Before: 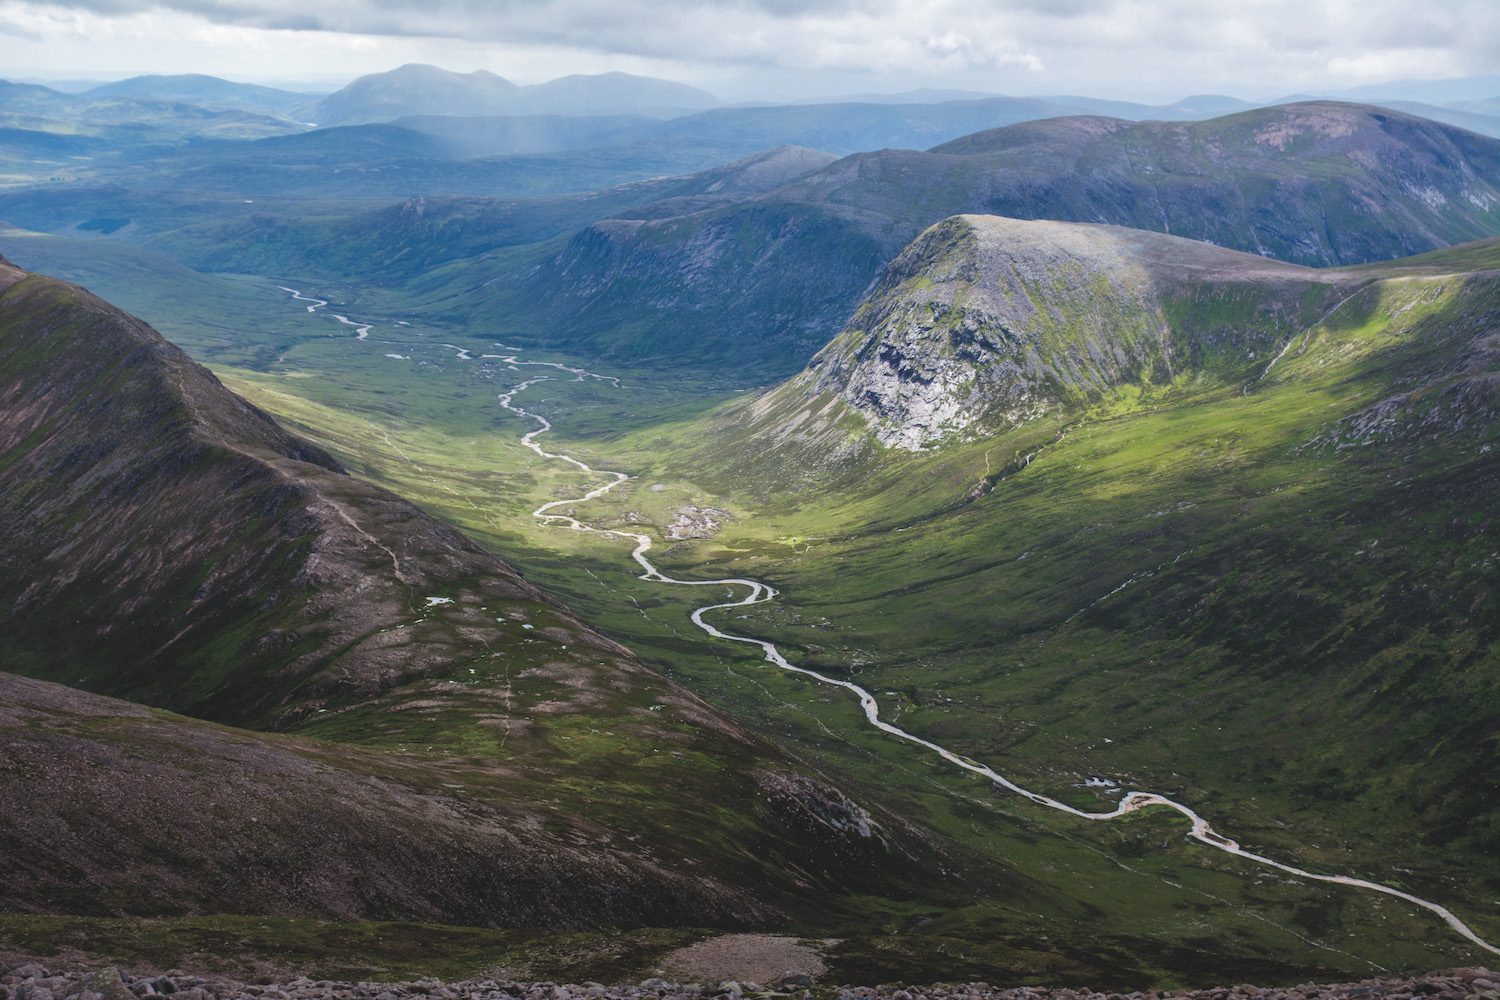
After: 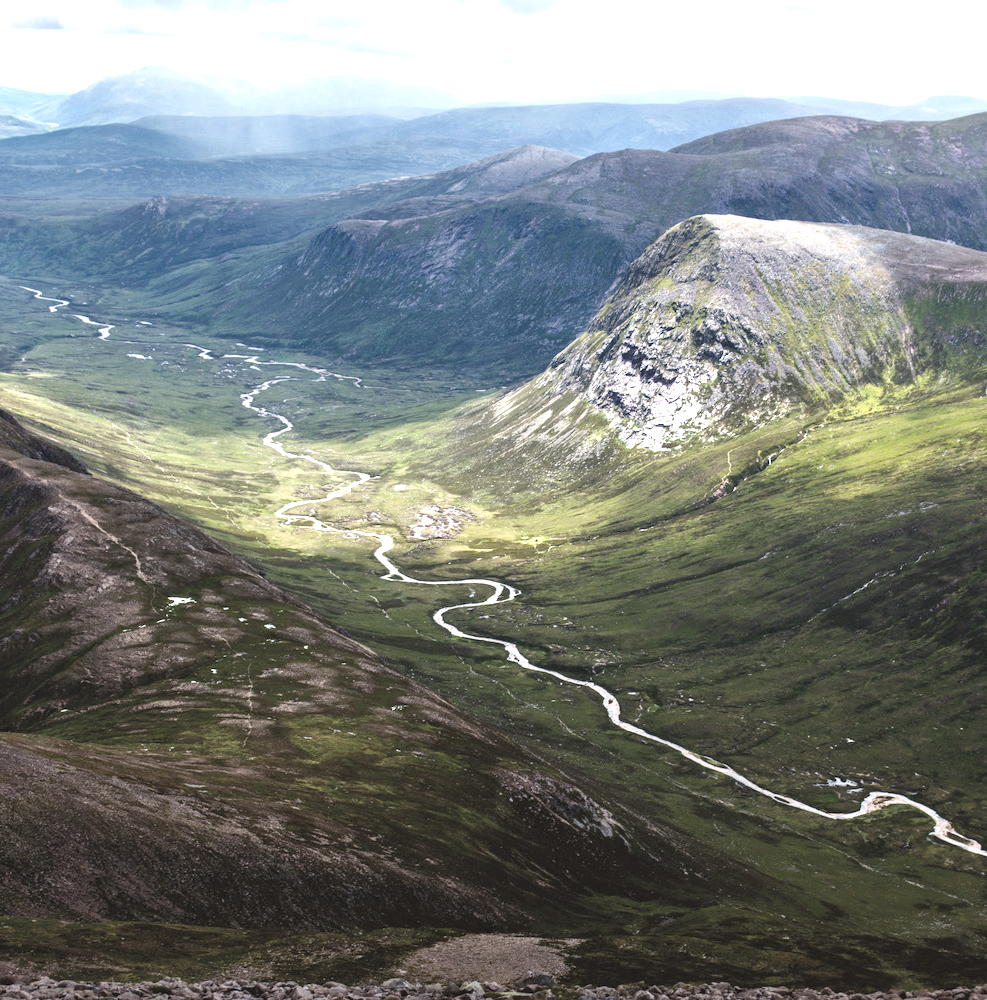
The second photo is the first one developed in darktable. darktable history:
color balance rgb: shadows lift › luminance -9.141%, power › chroma 0.669%, power › hue 60°, perceptual saturation grading › global saturation 0.689%, perceptual saturation grading › mid-tones 11.584%, perceptual brilliance grading › global brilliance 29.534%
crop: left 17.209%, right 16.946%
contrast brightness saturation: contrast 0.097, saturation -0.374
haze removal: compatibility mode true, adaptive false
